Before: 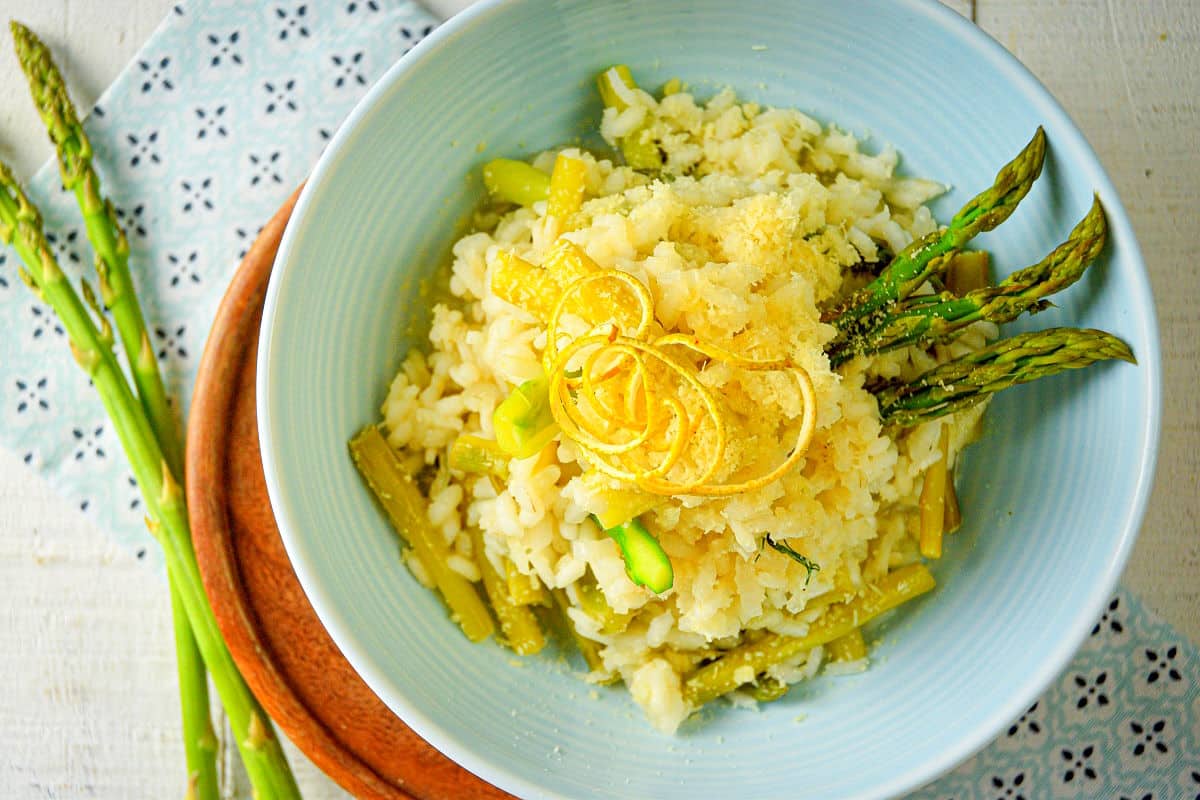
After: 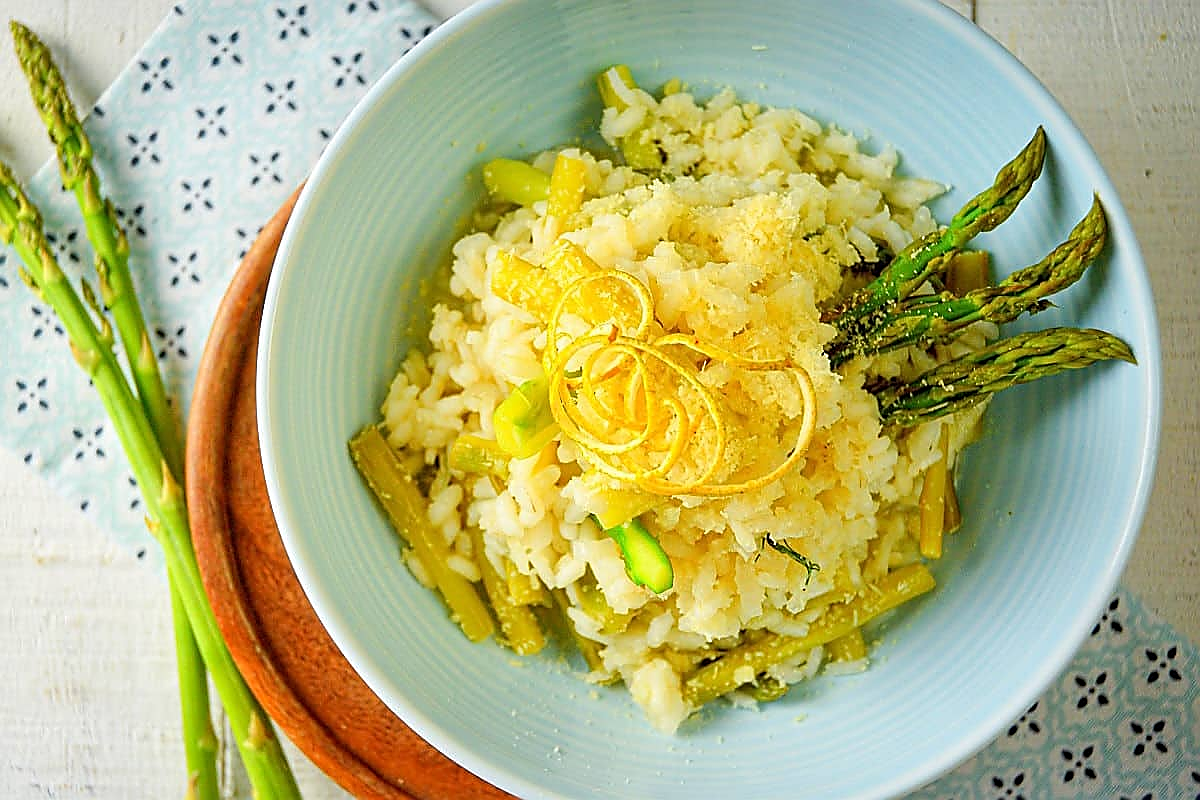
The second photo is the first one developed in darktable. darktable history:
sharpen: radius 1.373, amount 1.259, threshold 0.726
